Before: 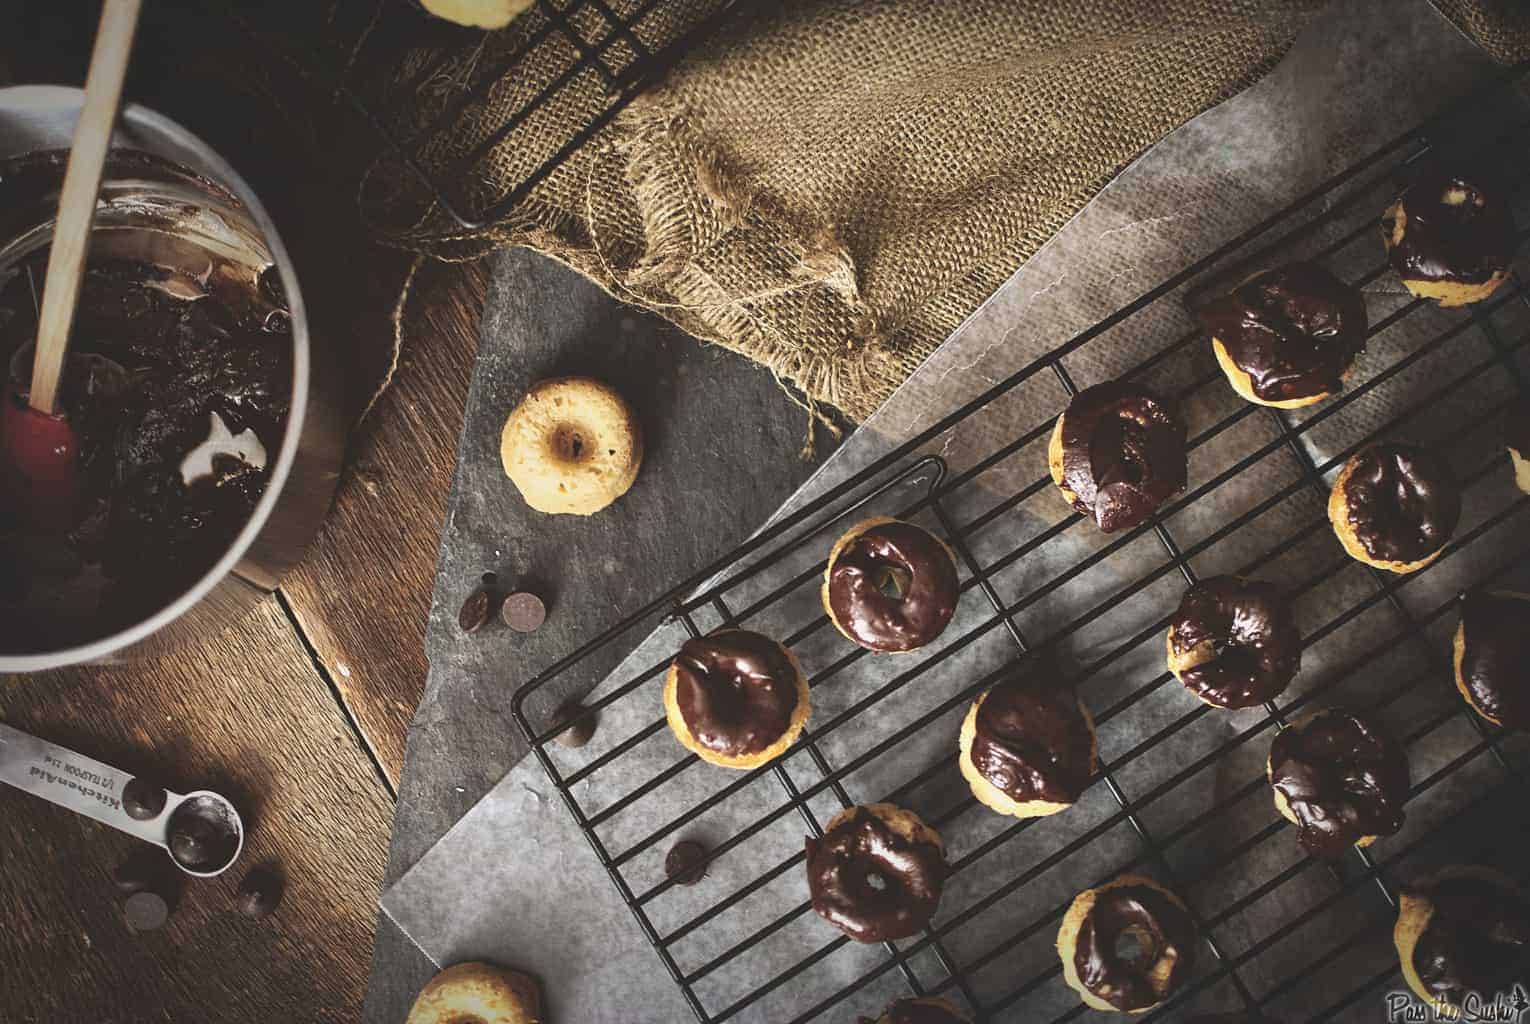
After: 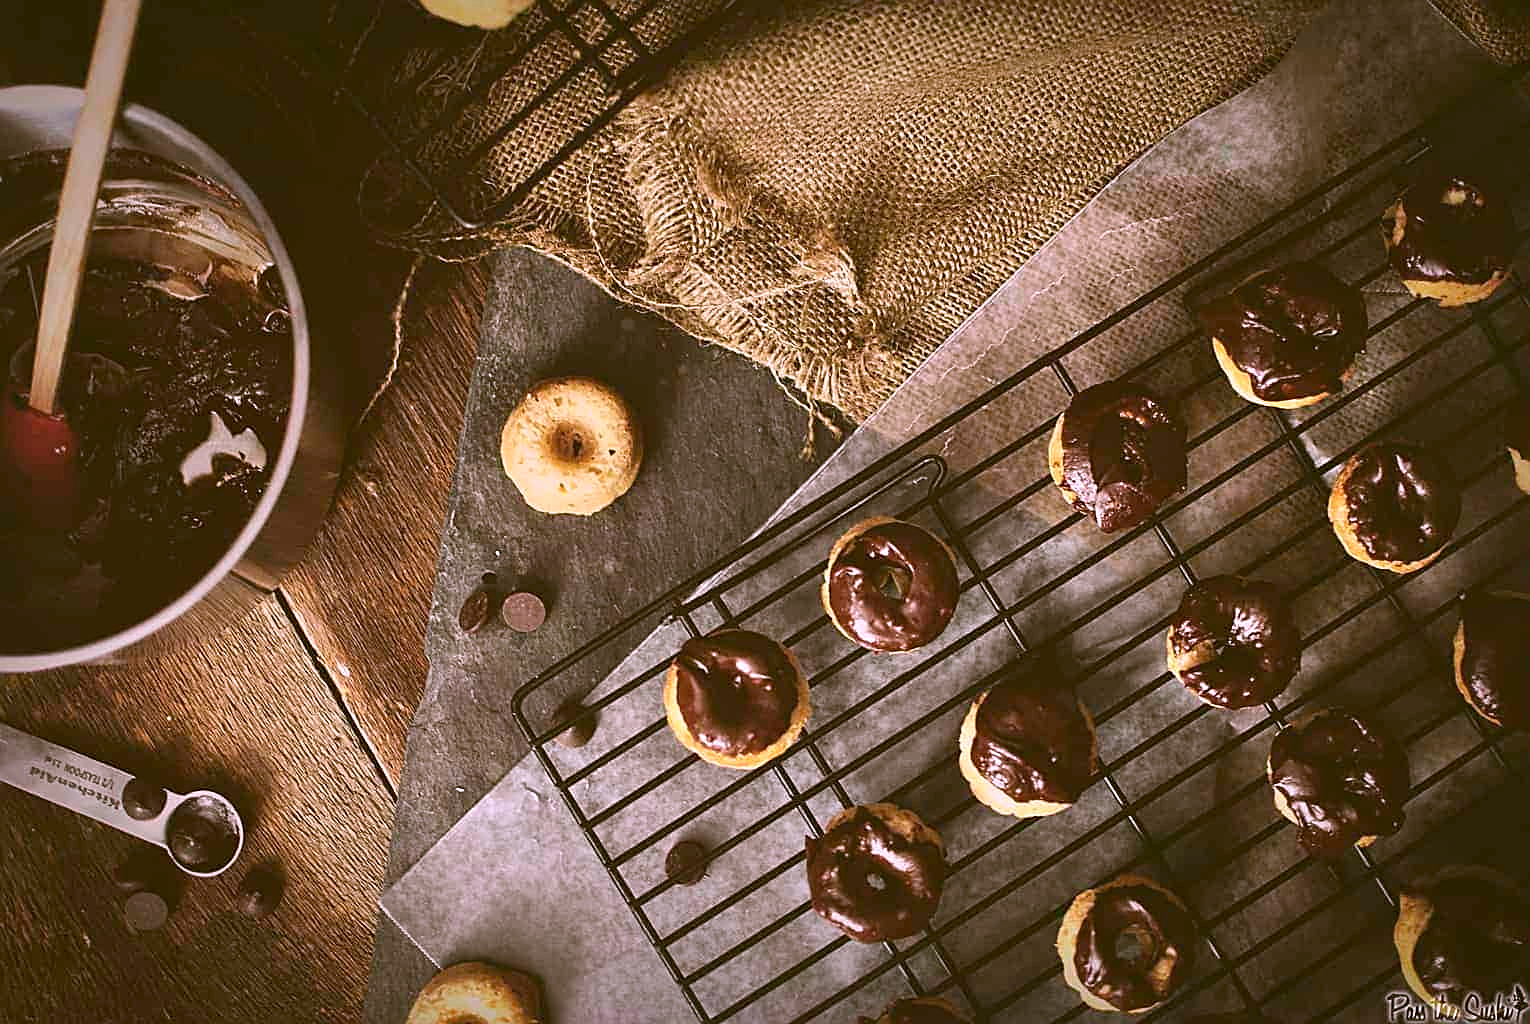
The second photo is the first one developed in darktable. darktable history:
color correction: highlights a* 8.98, highlights b* 15.09, shadows a* -0.49, shadows b* 26.52
sharpen: amount 0.55
color calibration: illuminant as shot in camera, x 0.379, y 0.396, temperature 4138.76 K
